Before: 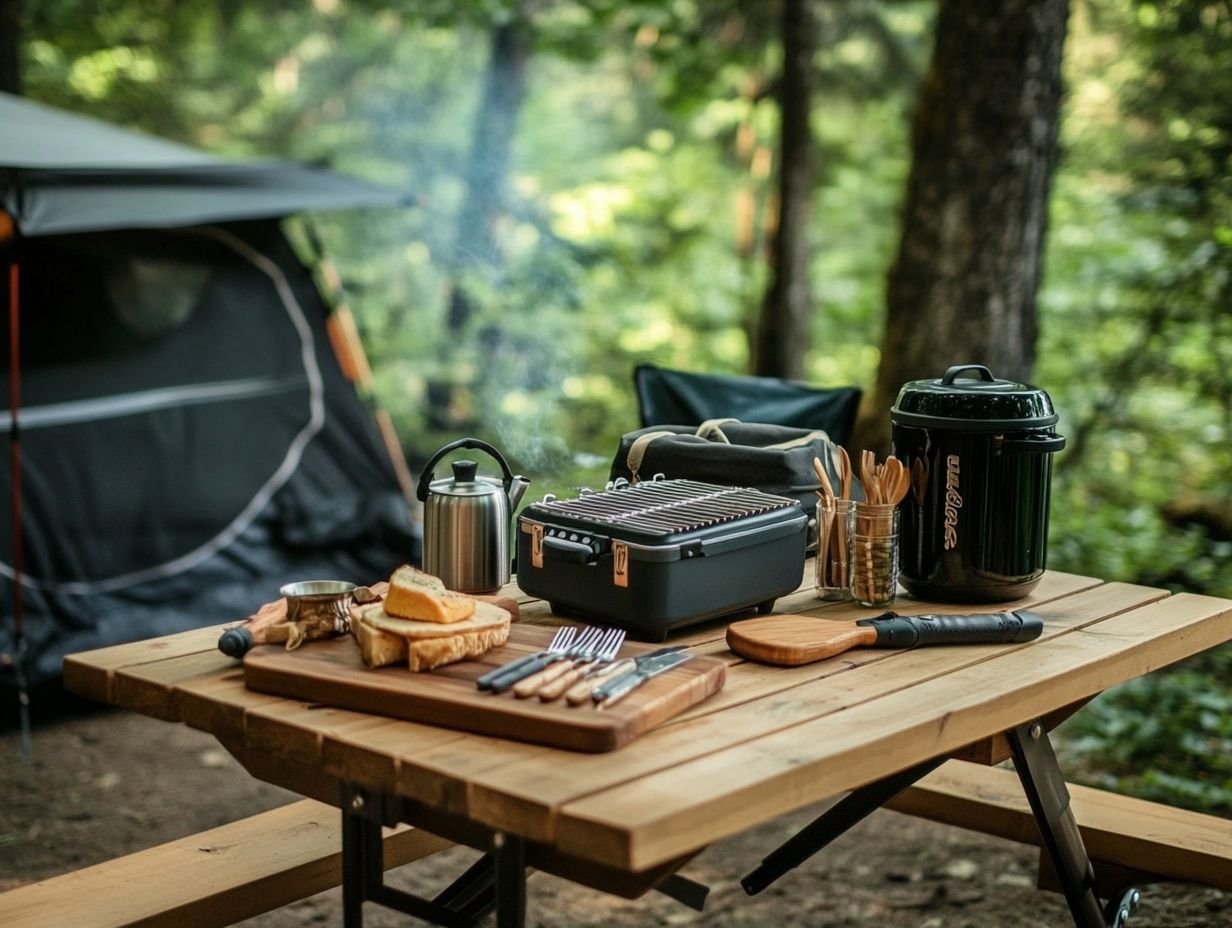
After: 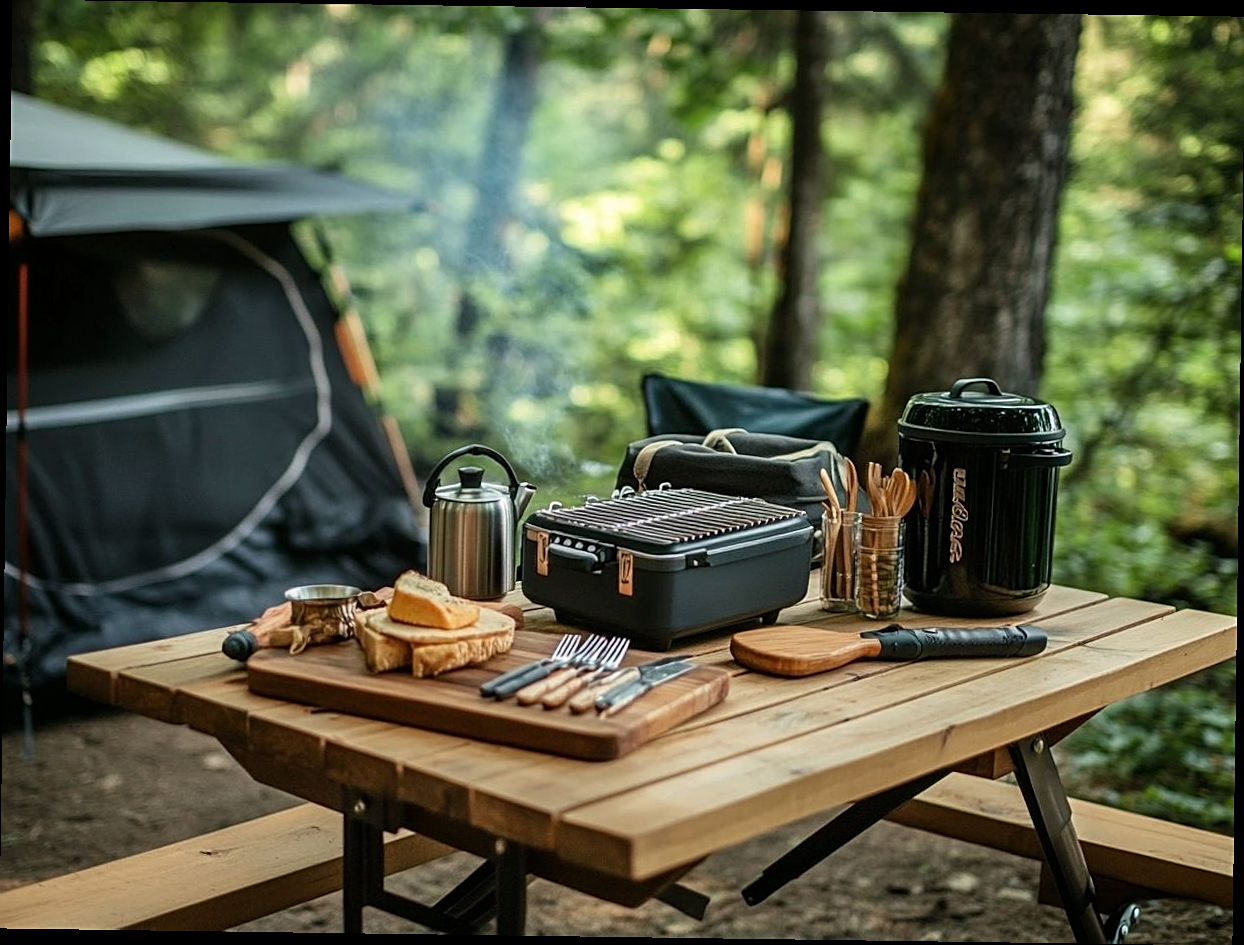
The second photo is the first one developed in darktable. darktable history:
sharpen: on, module defaults
rotate and perspective: rotation 0.8°, automatic cropping off
